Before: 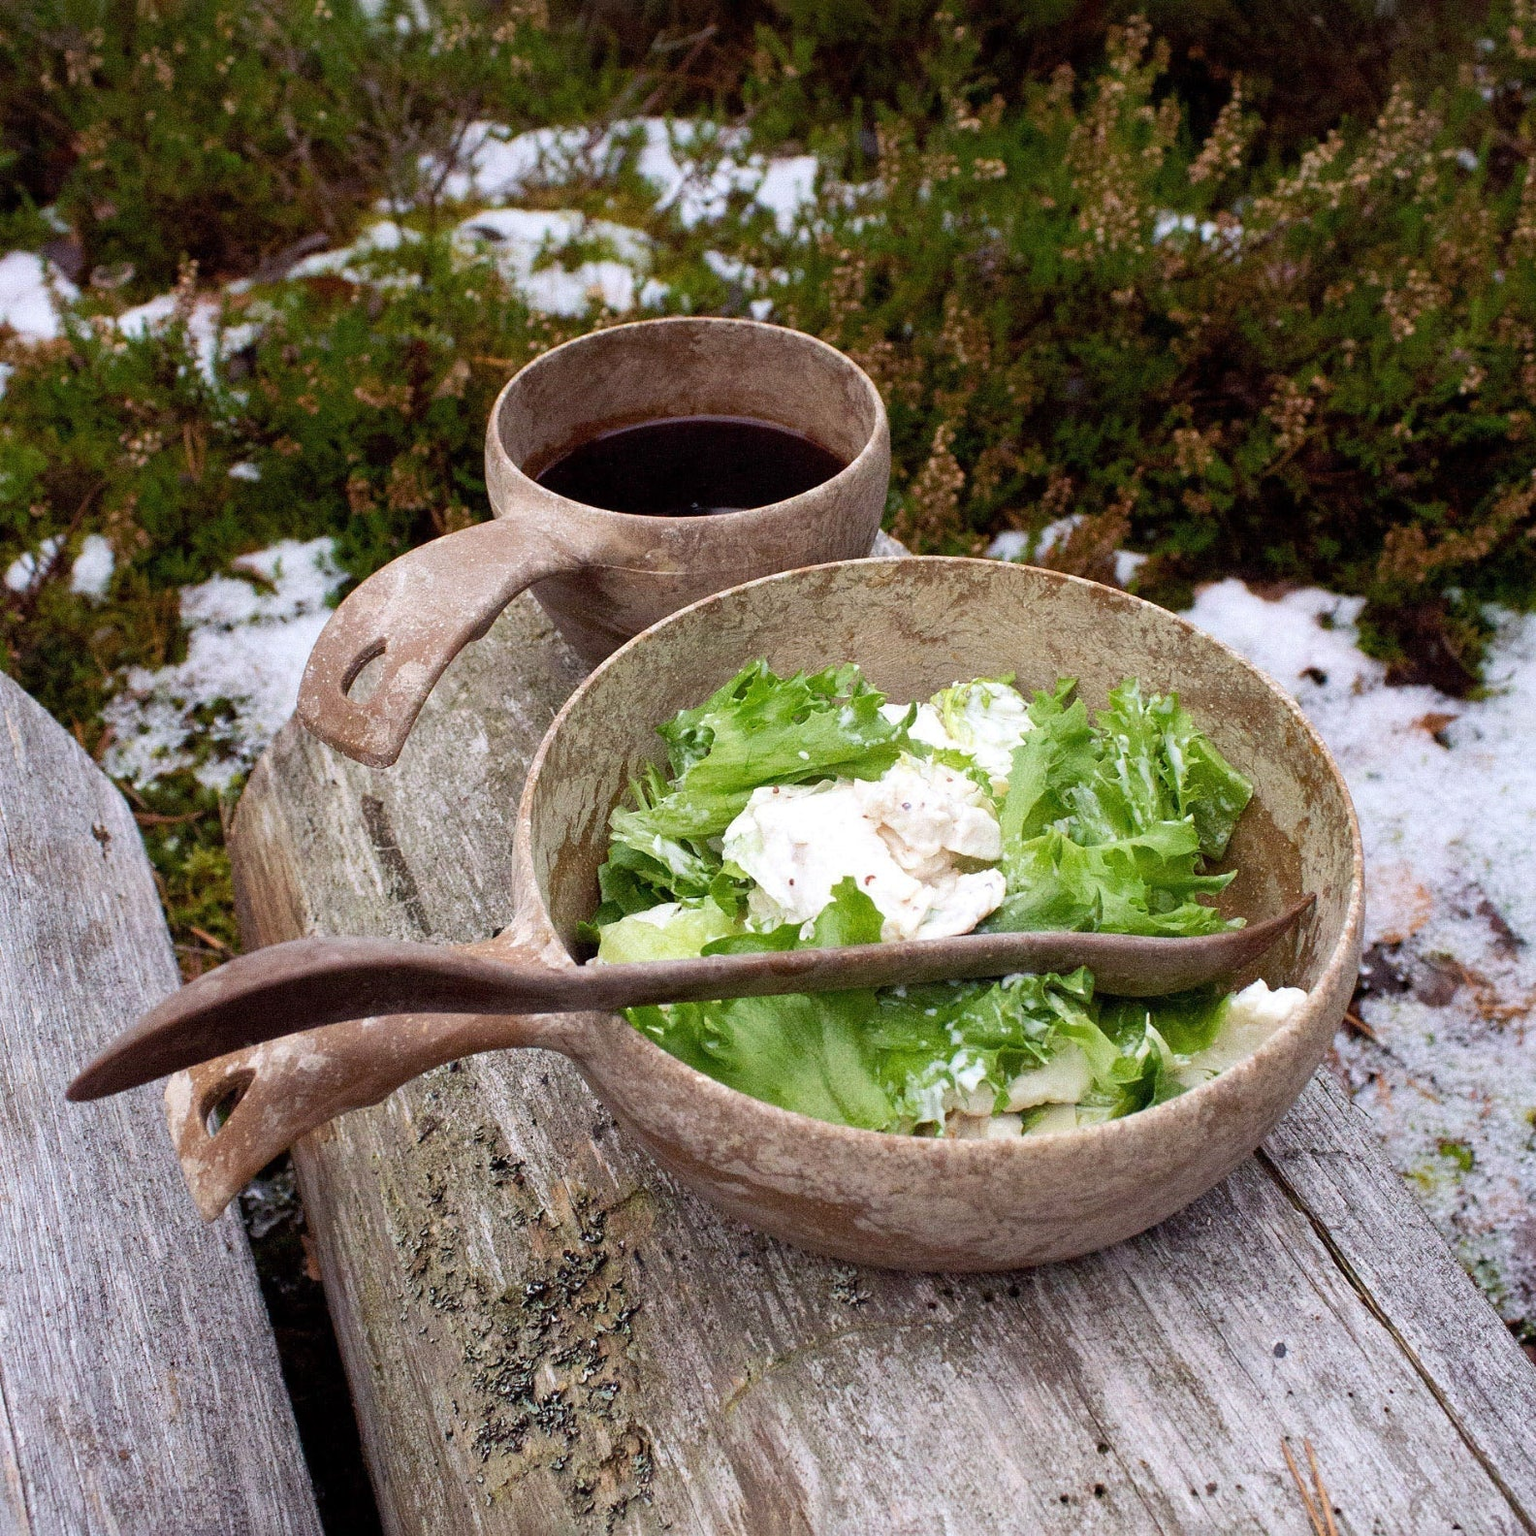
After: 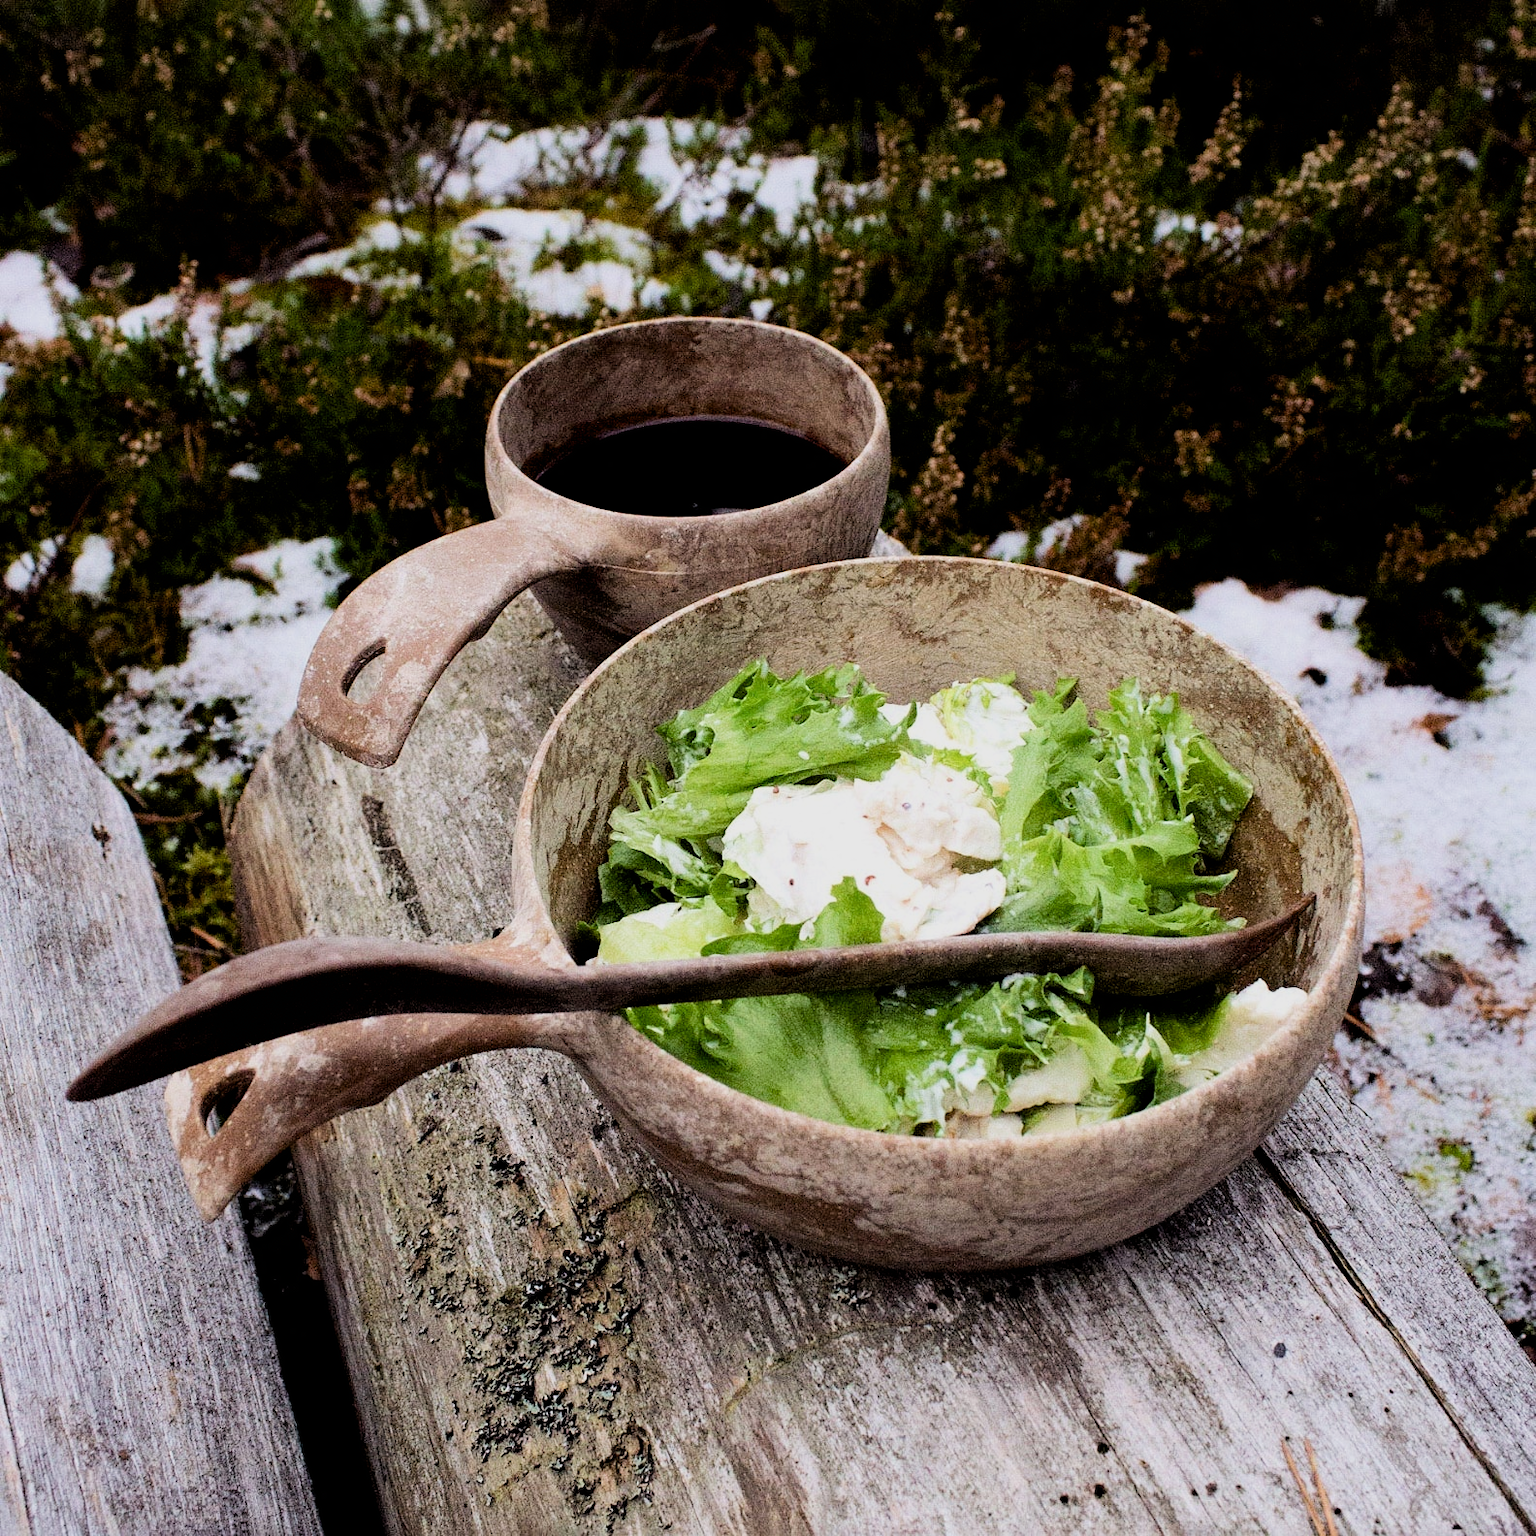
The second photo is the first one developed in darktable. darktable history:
exposure: black level correction 0.009, exposure 0.015 EV, compensate highlight preservation false
filmic rgb: black relative exposure -5 EV, white relative exposure 3.98 EV, threshold 3.04 EV, hardness 2.91, contrast 1.384, enable highlight reconstruction true
